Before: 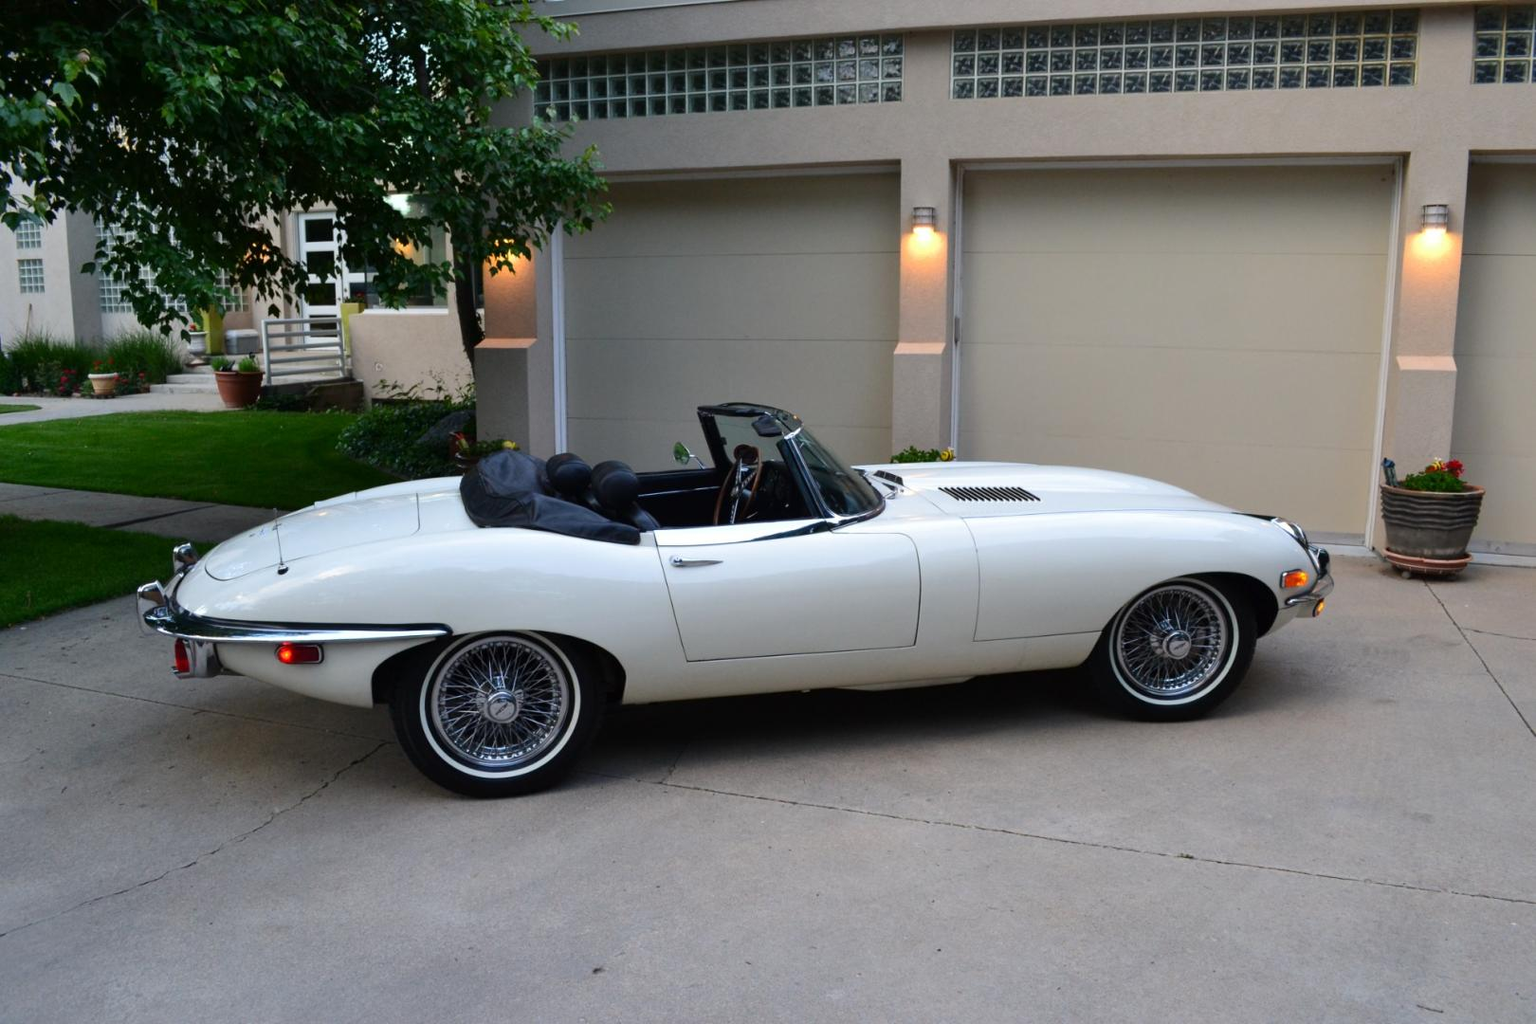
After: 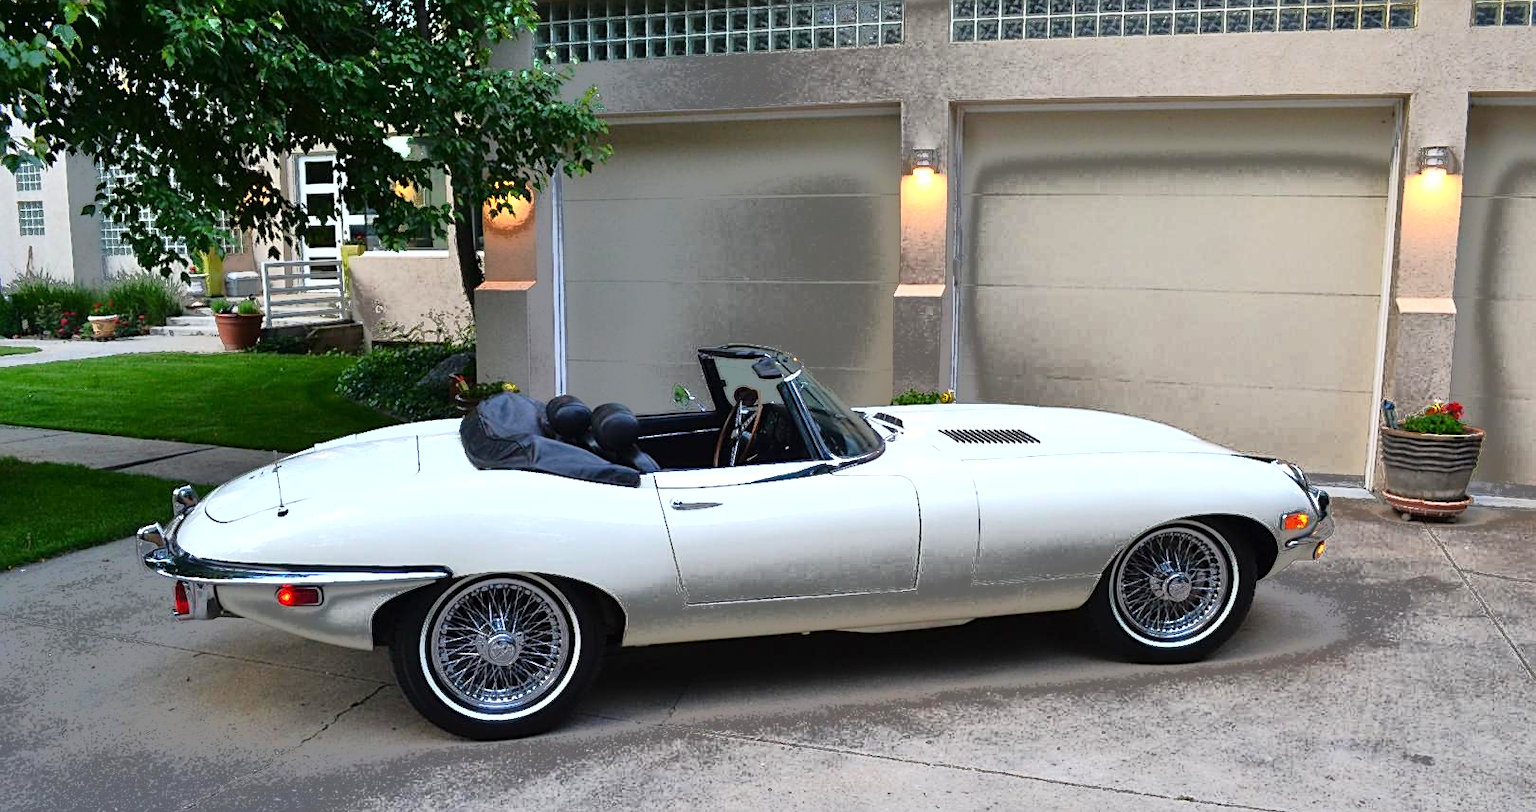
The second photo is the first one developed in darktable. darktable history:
sharpen: on, module defaults
exposure: exposure 0.657 EV, compensate highlight preservation false
crop and rotate: top 5.667%, bottom 14.937%
tone equalizer: -8 EV 0.001 EV, -7 EV -0.004 EV, -6 EV 0.009 EV, -5 EV 0.032 EV, -4 EV 0.276 EV, -3 EV 0.644 EV, -2 EV 0.584 EV, -1 EV 0.187 EV, +0 EV 0.024 EV
color balance: contrast fulcrum 17.78%
fill light: exposure -0.73 EV, center 0.69, width 2.2
